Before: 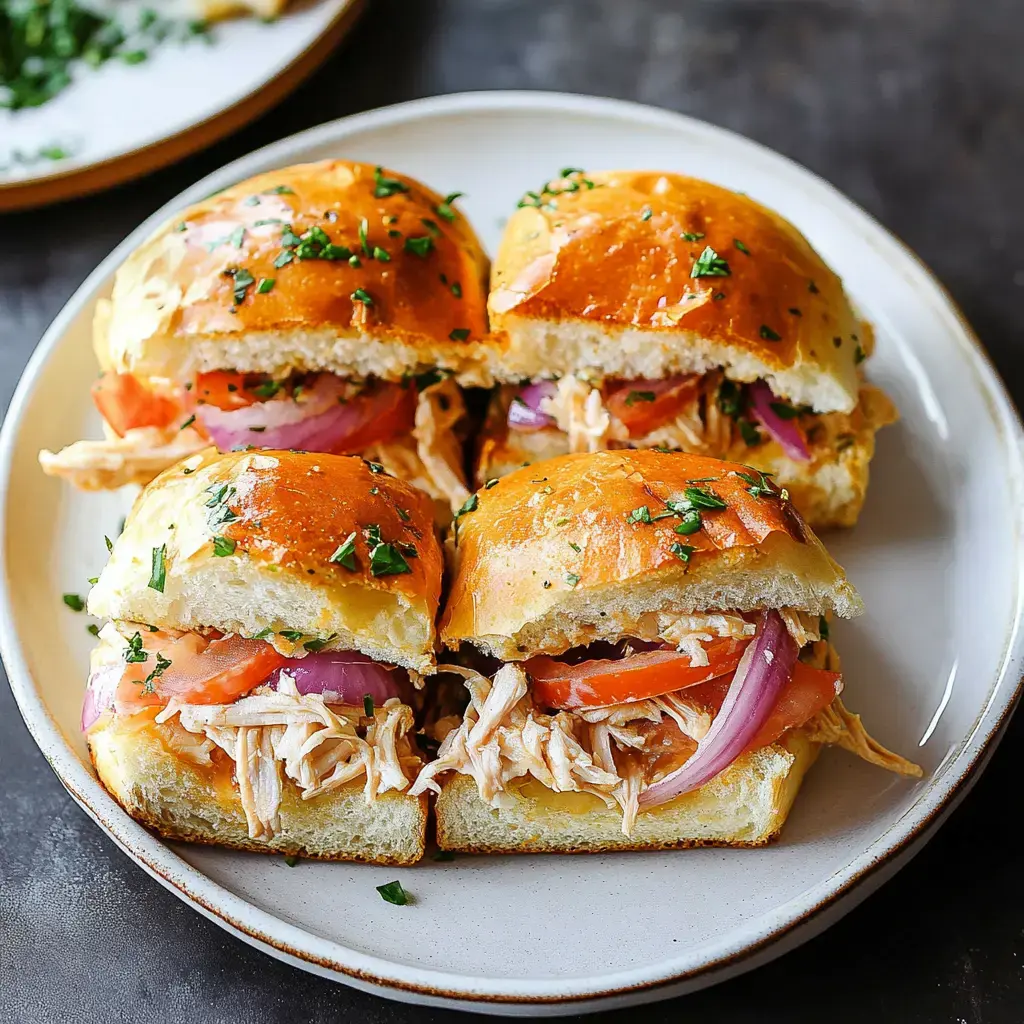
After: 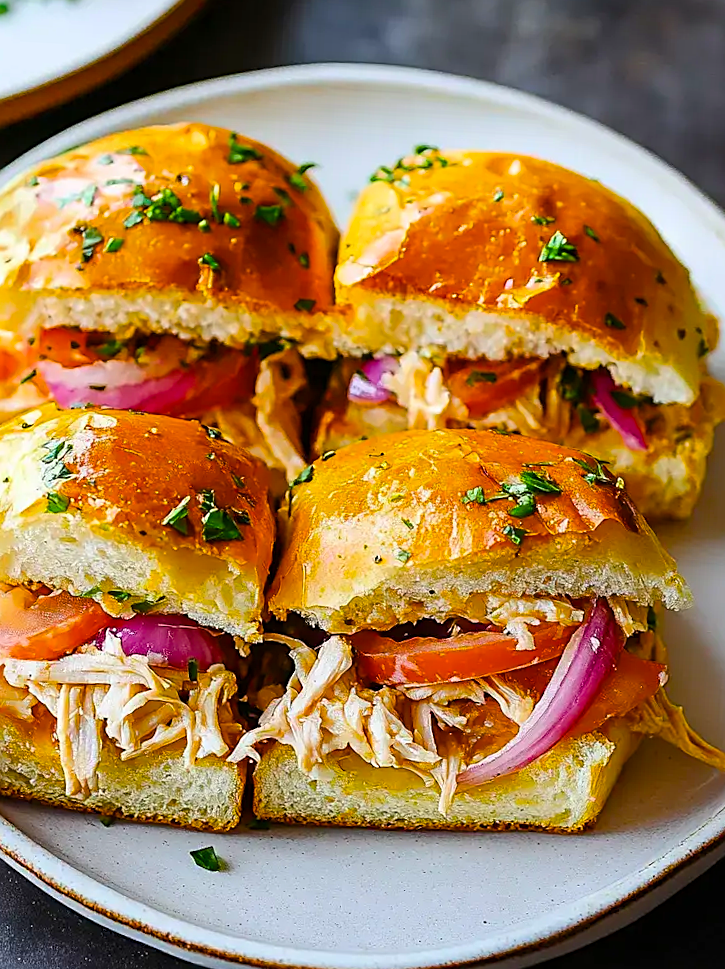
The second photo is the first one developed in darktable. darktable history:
sharpen: on, module defaults
crop and rotate: angle -3.29°, left 14.264%, top 0.023%, right 10.988%, bottom 0.056%
color balance rgb: linear chroma grading › global chroma 14.443%, perceptual saturation grading › global saturation 39.744%
